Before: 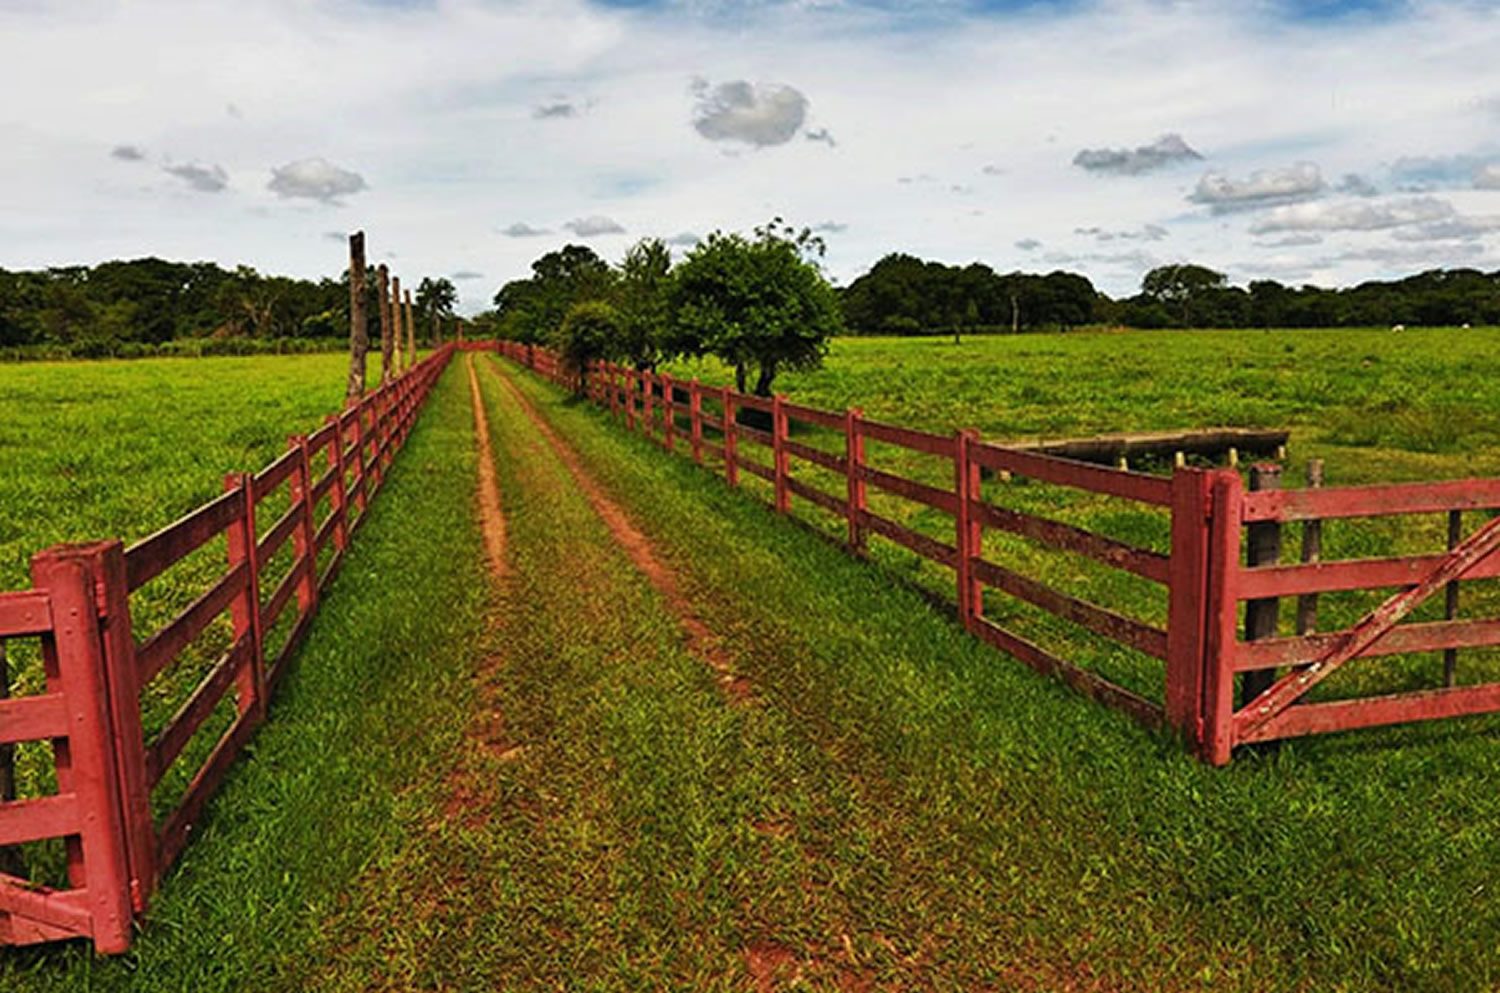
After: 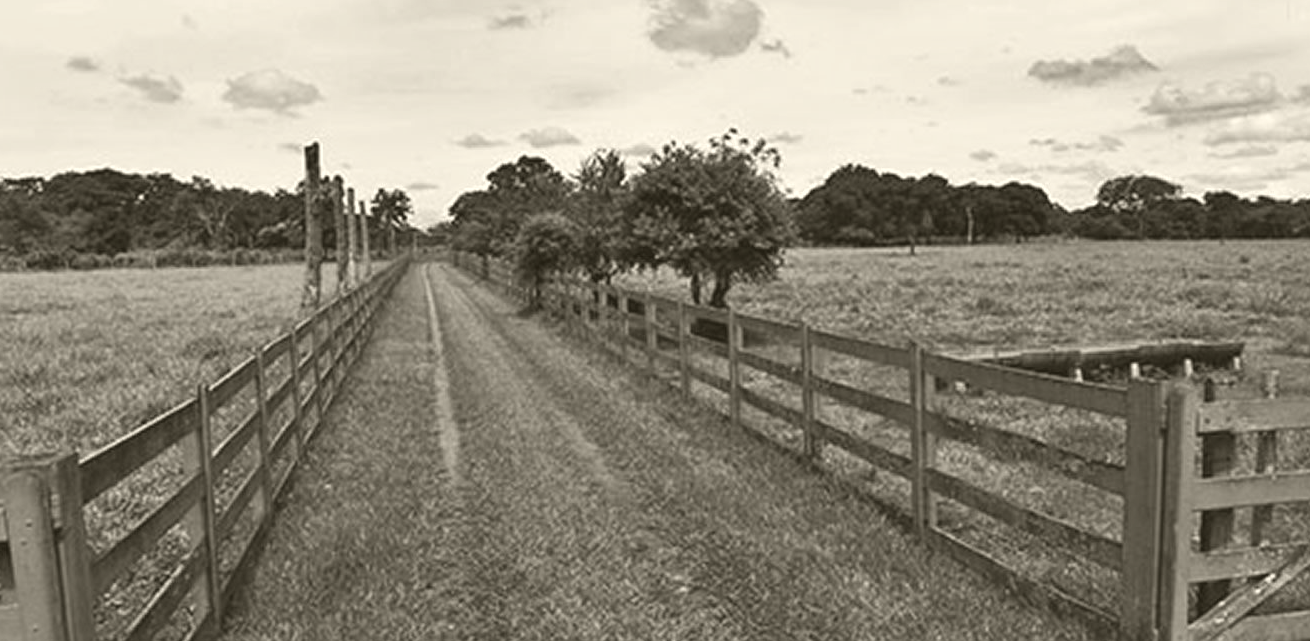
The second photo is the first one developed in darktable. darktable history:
crop: left 3.015%, top 8.969%, right 9.647%, bottom 26.457%
exposure: black level correction 0, exposure 1.625 EV, compensate exposure bias true, compensate highlight preservation false
colorize: hue 41.44°, saturation 22%, source mix 60%, lightness 10.61%
